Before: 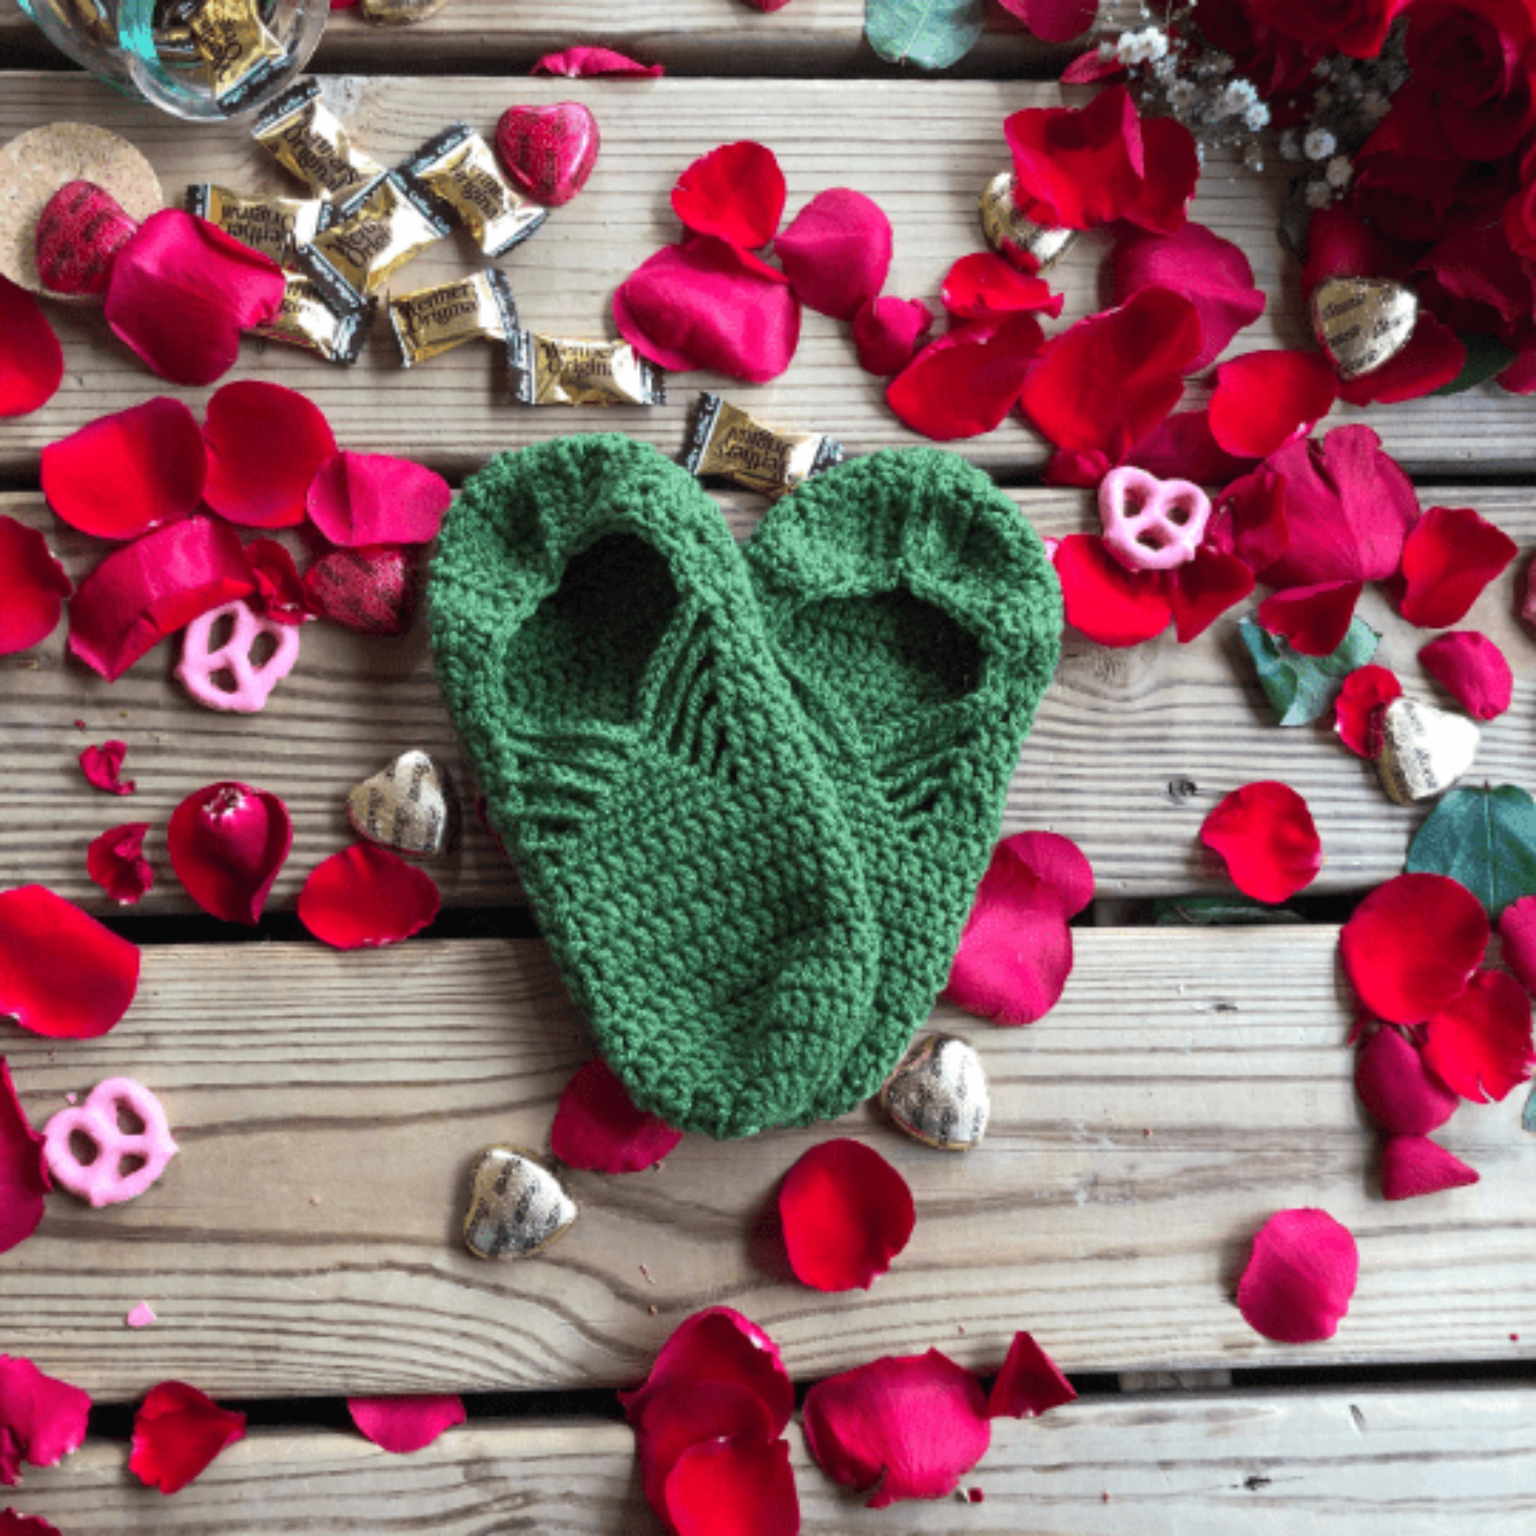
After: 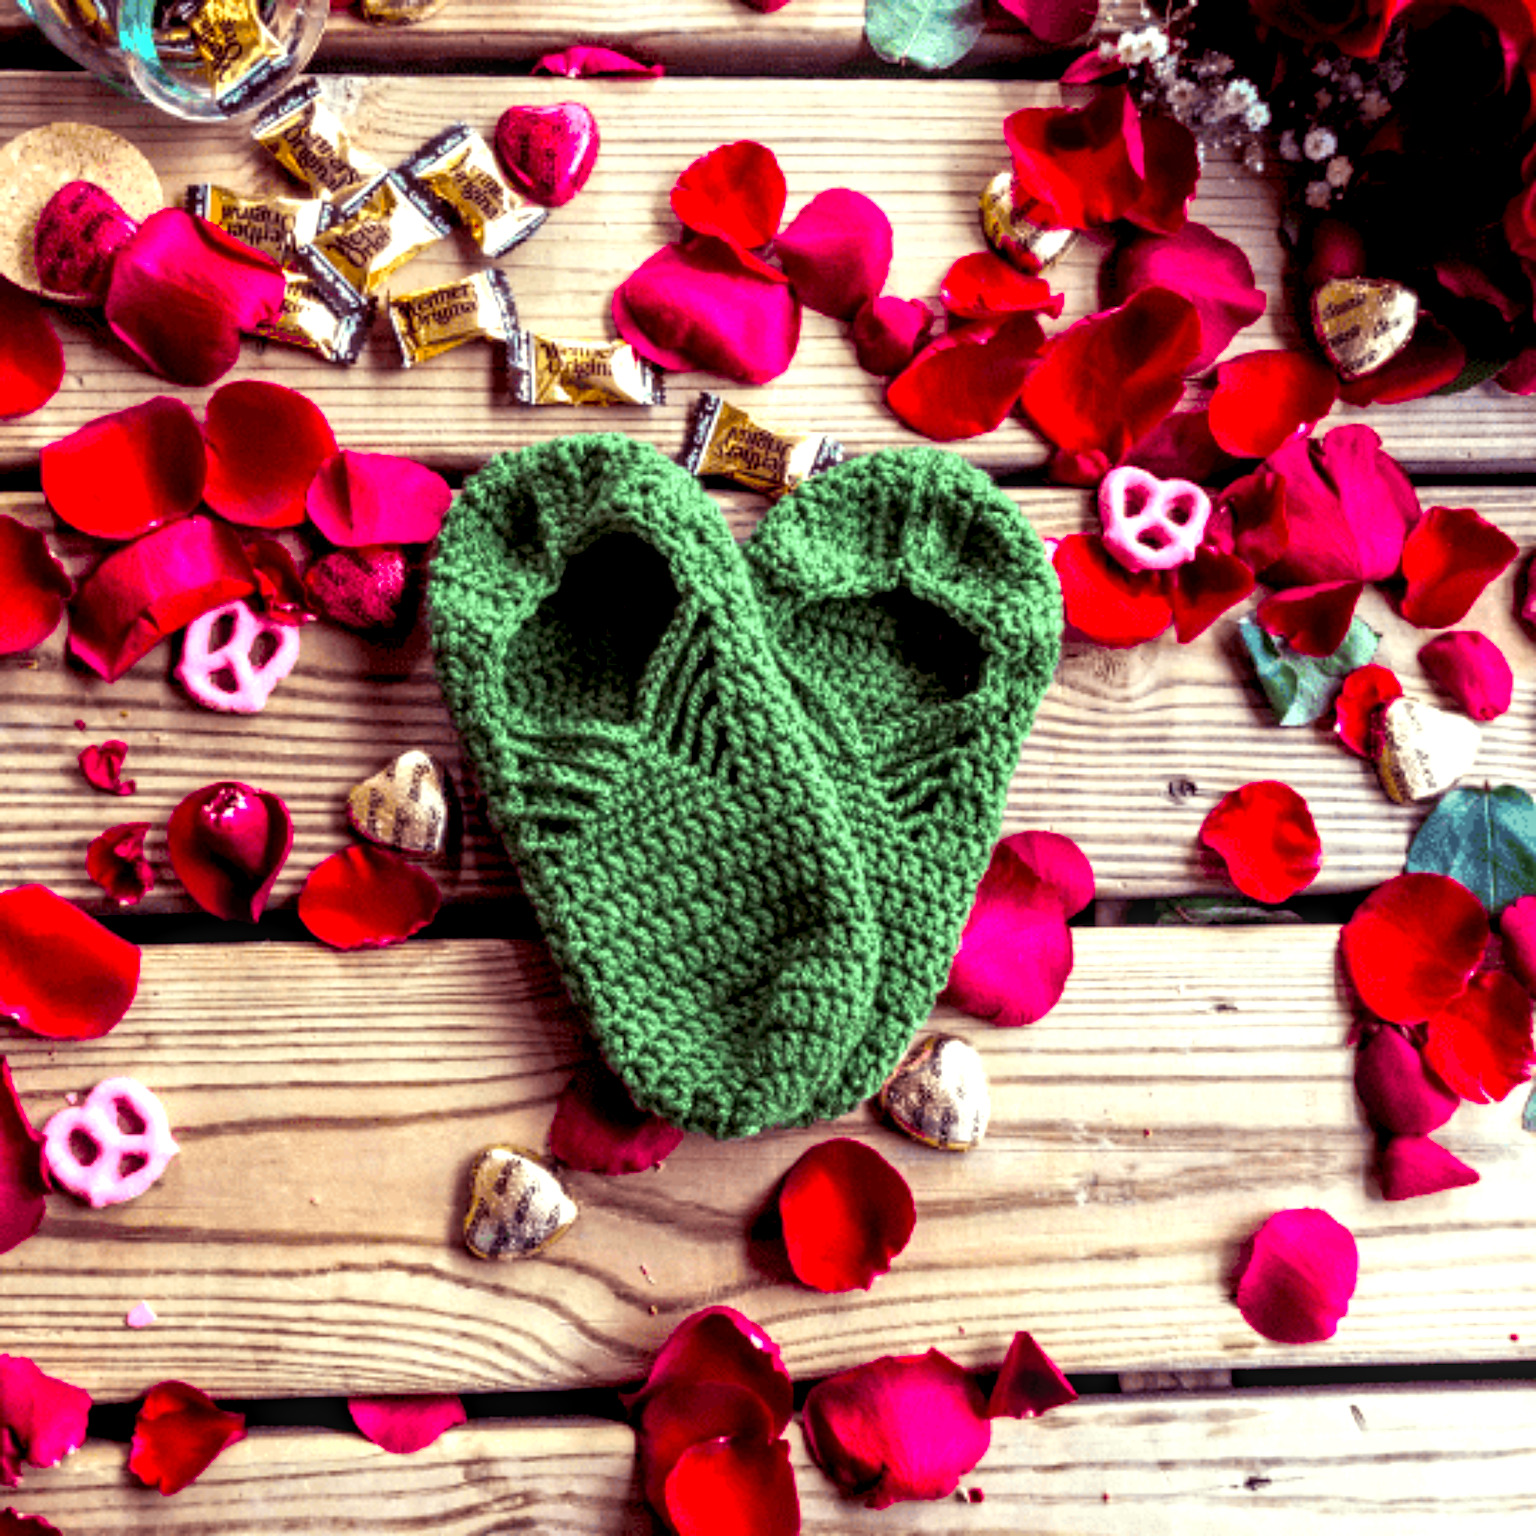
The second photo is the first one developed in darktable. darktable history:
levels: levels [0, 0.492, 0.984]
contrast brightness saturation: contrast 0.07, brightness 0.08, saturation 0.18
color balance rgb: shadows lift › luminance -21.66%, shadows lift › chroma 8.98%, shadows lift › hue 283.37°, power › chroma 1.55%, power › hue 25.59°, highlights gain › luminance 6.08%, highlights gain › chroma 2.55%, highlights gain › hue 90°, global offset › luminance -0.87%, perceptual saturation grading › global saturation 27.49%, perceptual saturation grading › highlights -28.39%, perceptual saturation grading › mid-tones 15.22%, perceptual saturation grading › shadows 33.98%, perceptual brilliance grading › highlights 10%, perceptual brilliance grading › mid-tones 5%
local contrast: detail 144%
